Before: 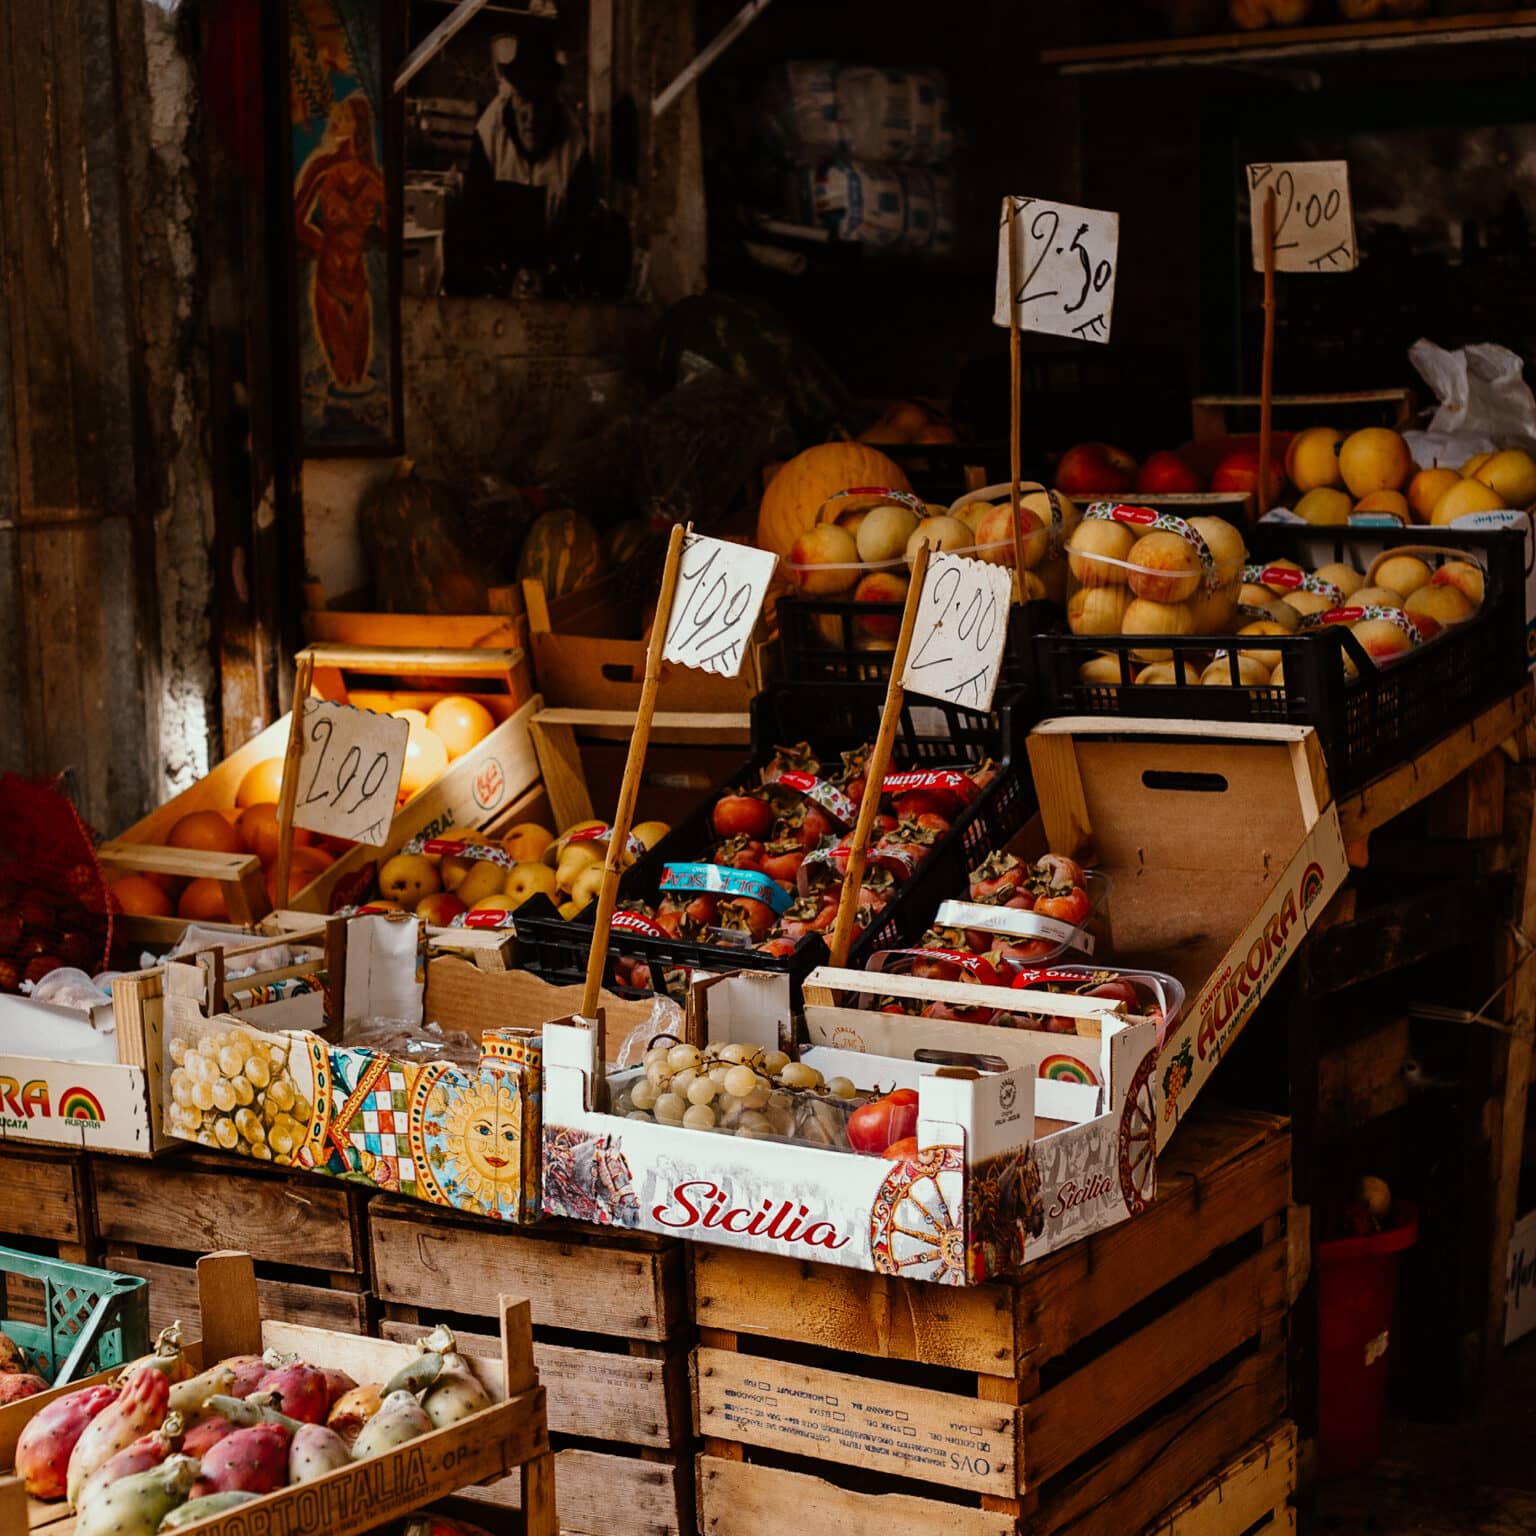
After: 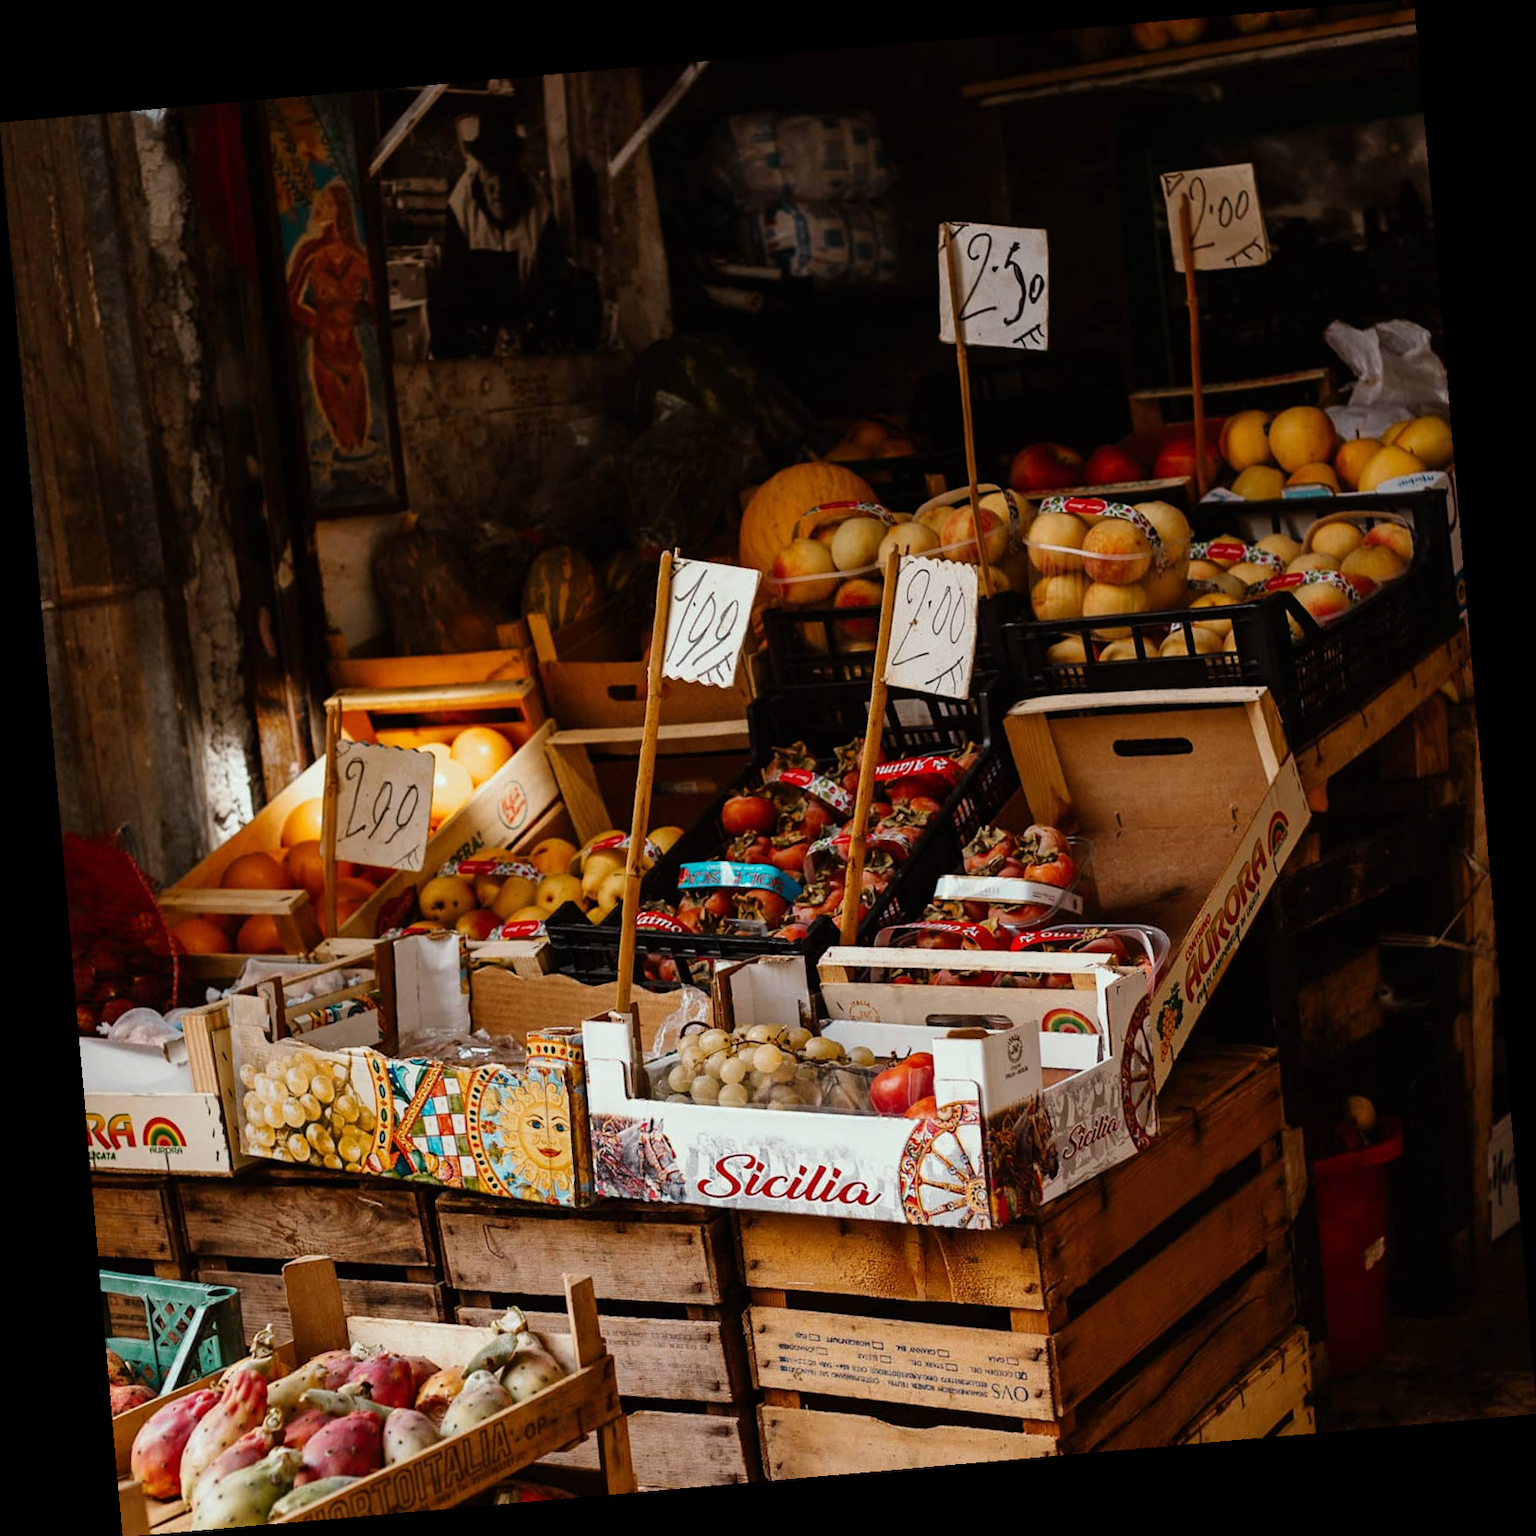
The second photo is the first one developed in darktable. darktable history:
rotate and perspective: rotation -4.98°, automatic cropping off
